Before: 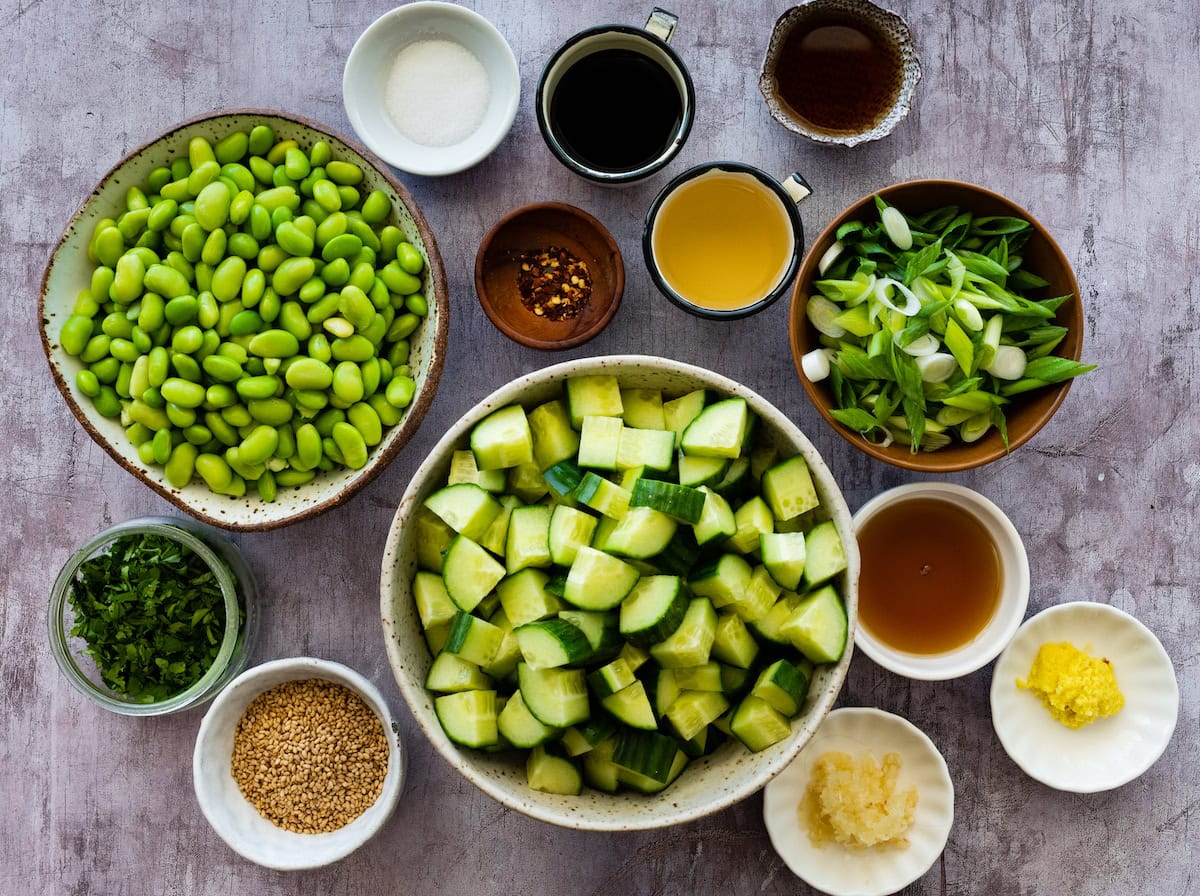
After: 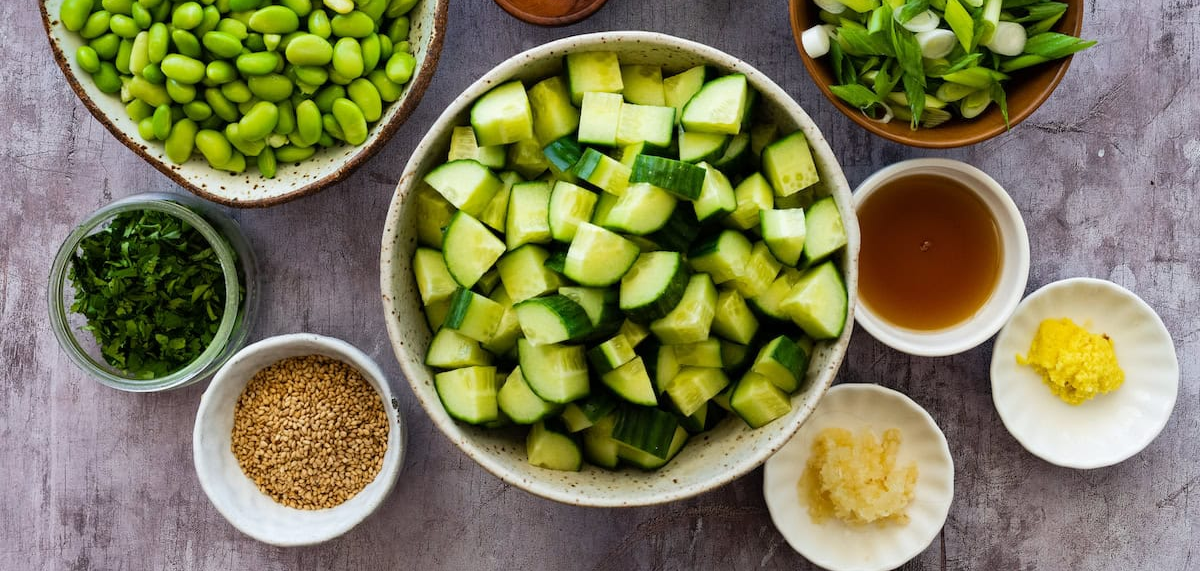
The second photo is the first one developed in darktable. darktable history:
crop and rotate: top 36.209%
